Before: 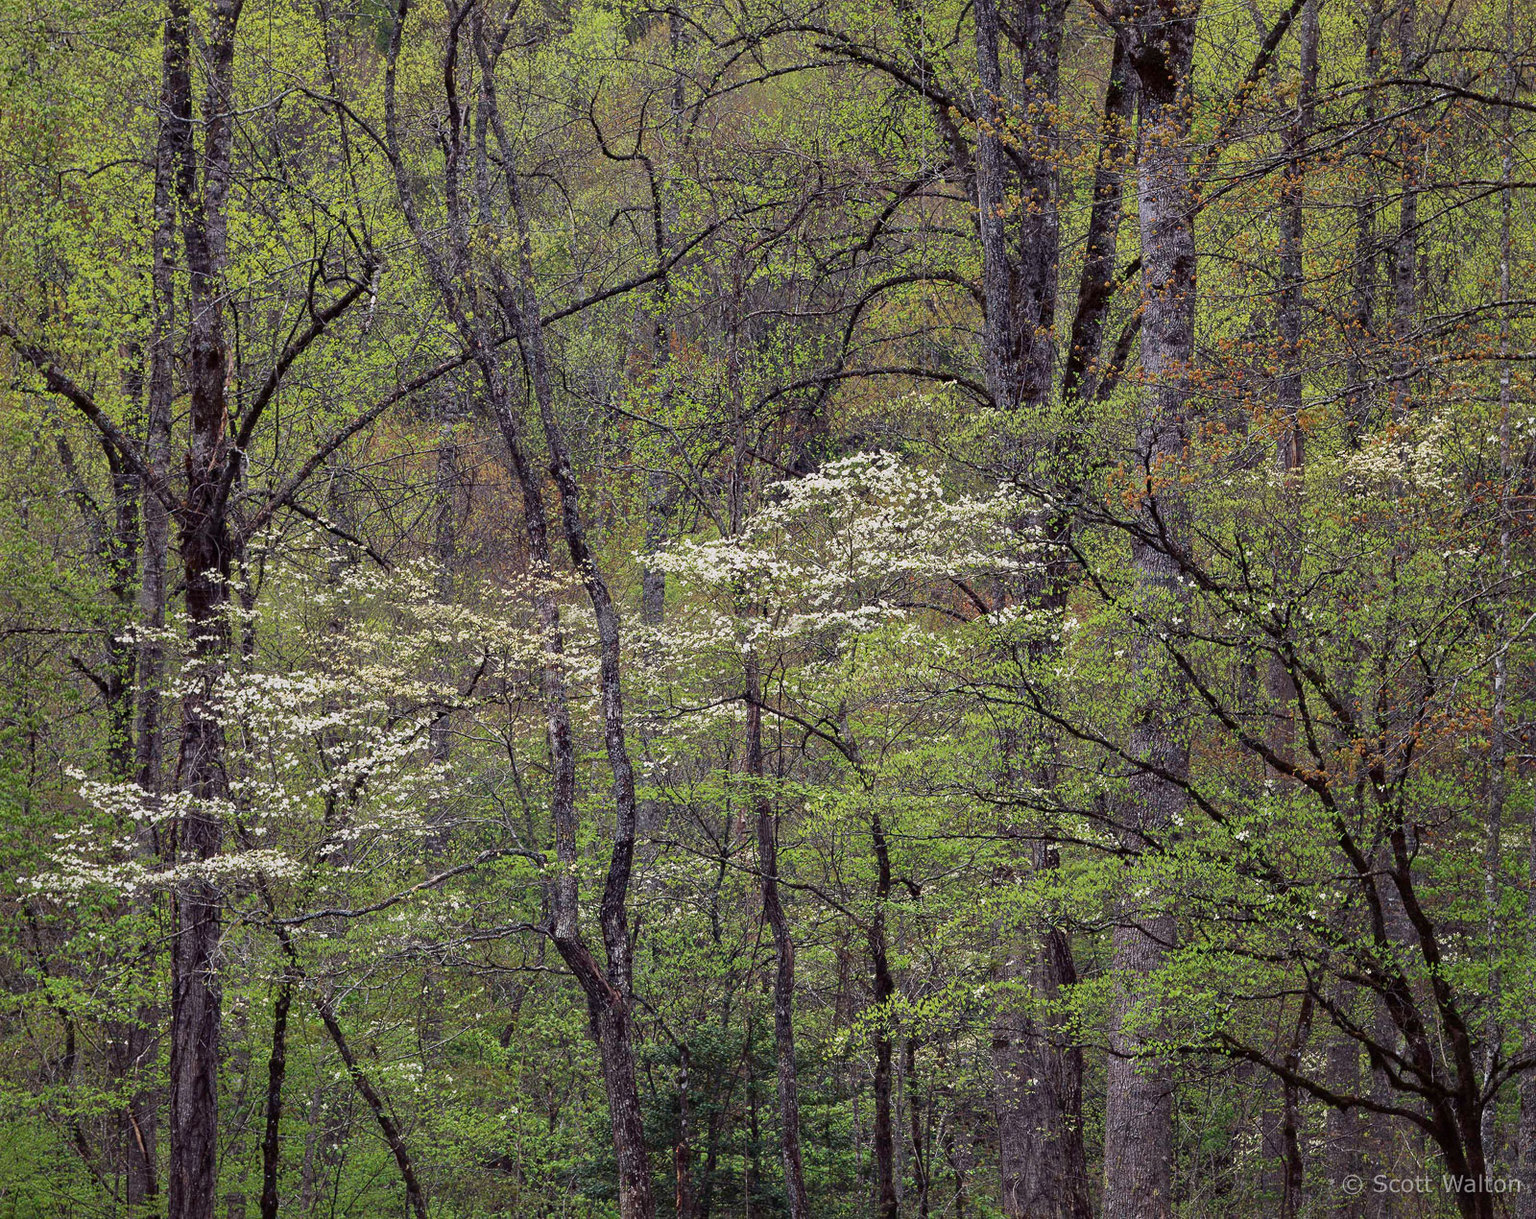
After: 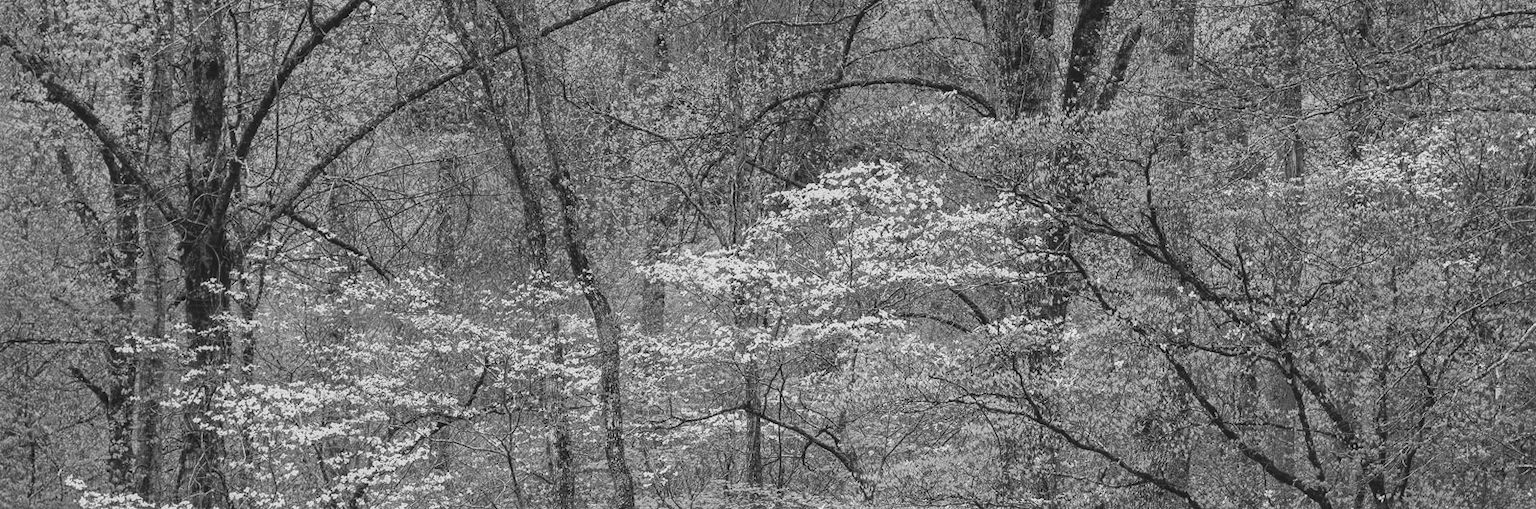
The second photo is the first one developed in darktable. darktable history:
contrast brightness saturation: contrast -0.28
local contrast: on, module defaults
crop and rotate: top 23.84%, bottom 34.294%
monochrome: on, module defaults
exposure: exposure 0.375 EV, compensate highlight preservation false
